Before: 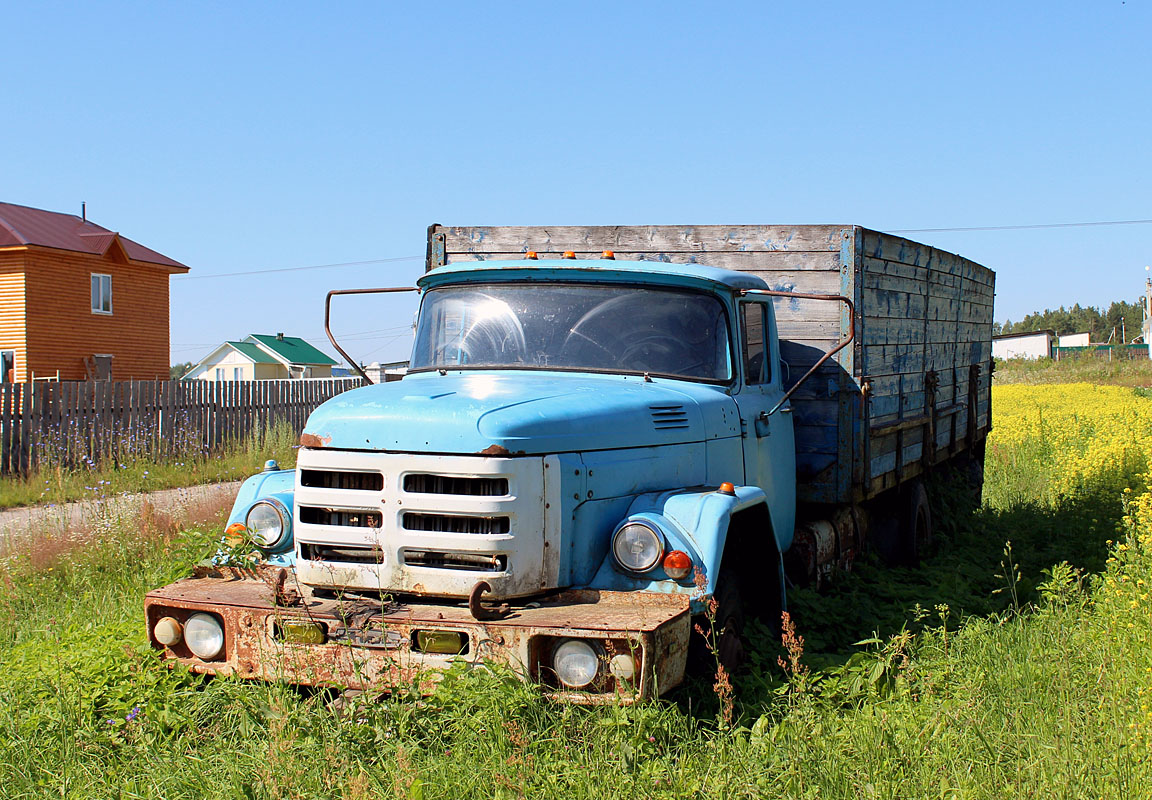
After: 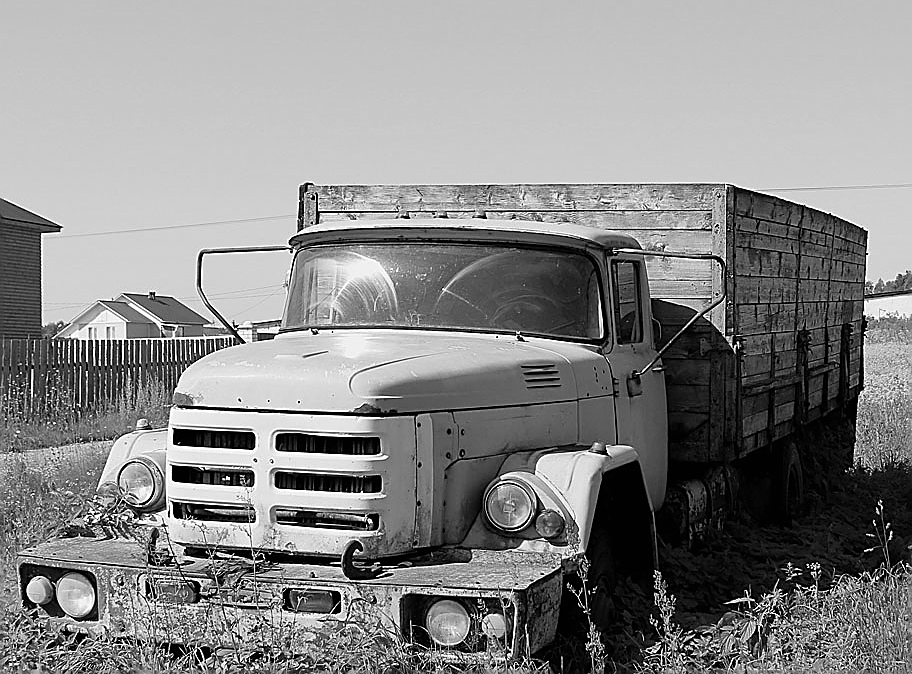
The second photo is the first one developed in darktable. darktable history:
color calibration: output gray [0.267, 0.423, 0.261, 0], illuminant custom, x 0.344, y 0.359, temperature 5078.62 K
sharpen: radius 1.387, amount 1.239, threshold 0.637
crop: left 11.176%, top 5.153%, right 9.582%, bottom 10.492%
